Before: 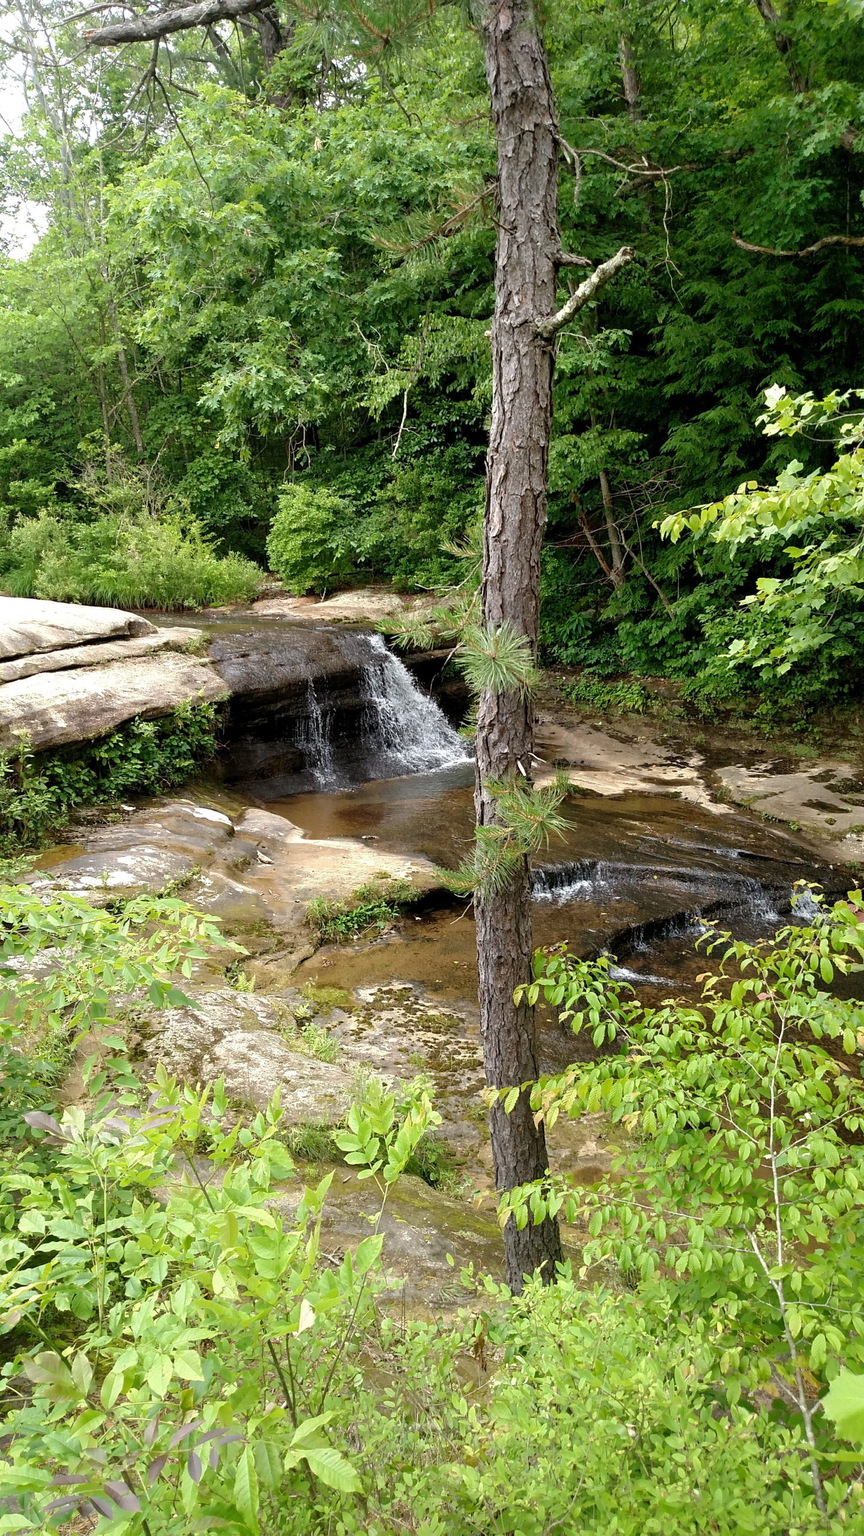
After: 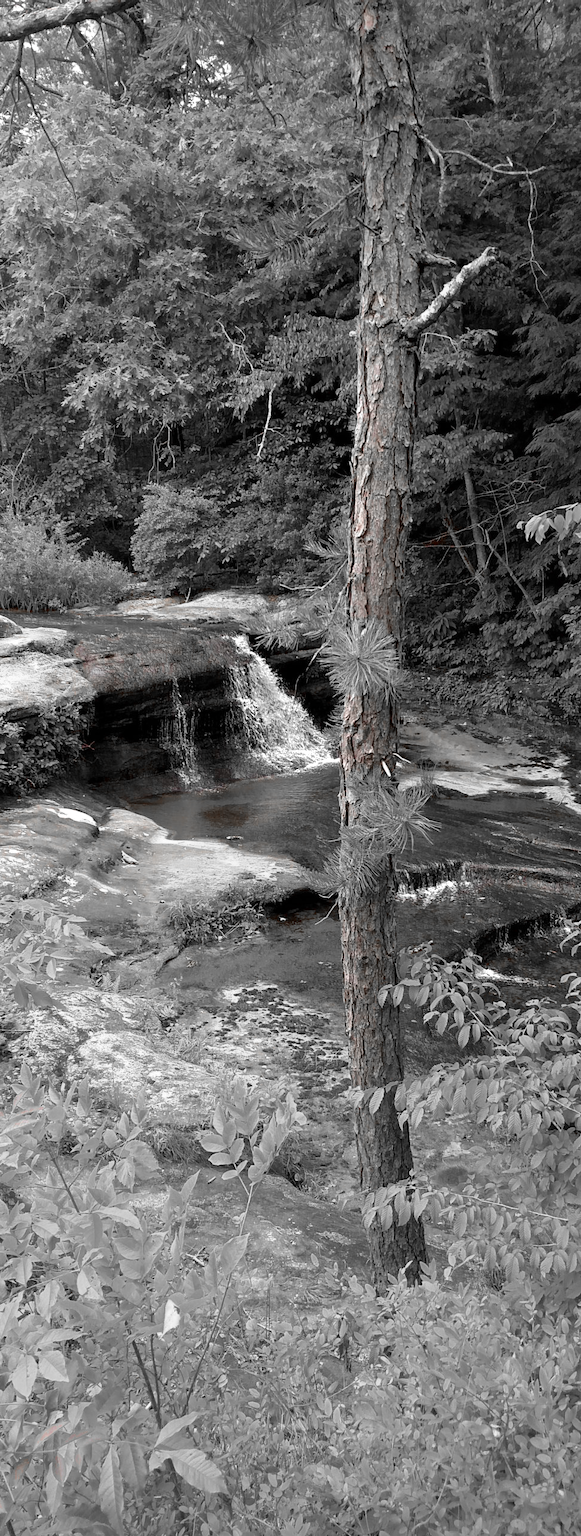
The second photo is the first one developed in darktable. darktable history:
color zones: curves: ch0 [(0, 0.352) (0.143, 0.407) (0.286, 0.386) (0.429, 0.431) (0.571, 0.829) (0.714, 0.853) (0.857, 0.833) (1, 0.352)]; ch1 [(0, 0.604) (0.072, 0.726) (0.096, 0.608) (0.205, 0.007) (0.571, -0.006) (0.839, -0.013) (0.857, -0.012) (1, 0.604)]
levels: levels [0, 0.492, 0.984]
crop and rotate: left 15.743%, right 17.035%
